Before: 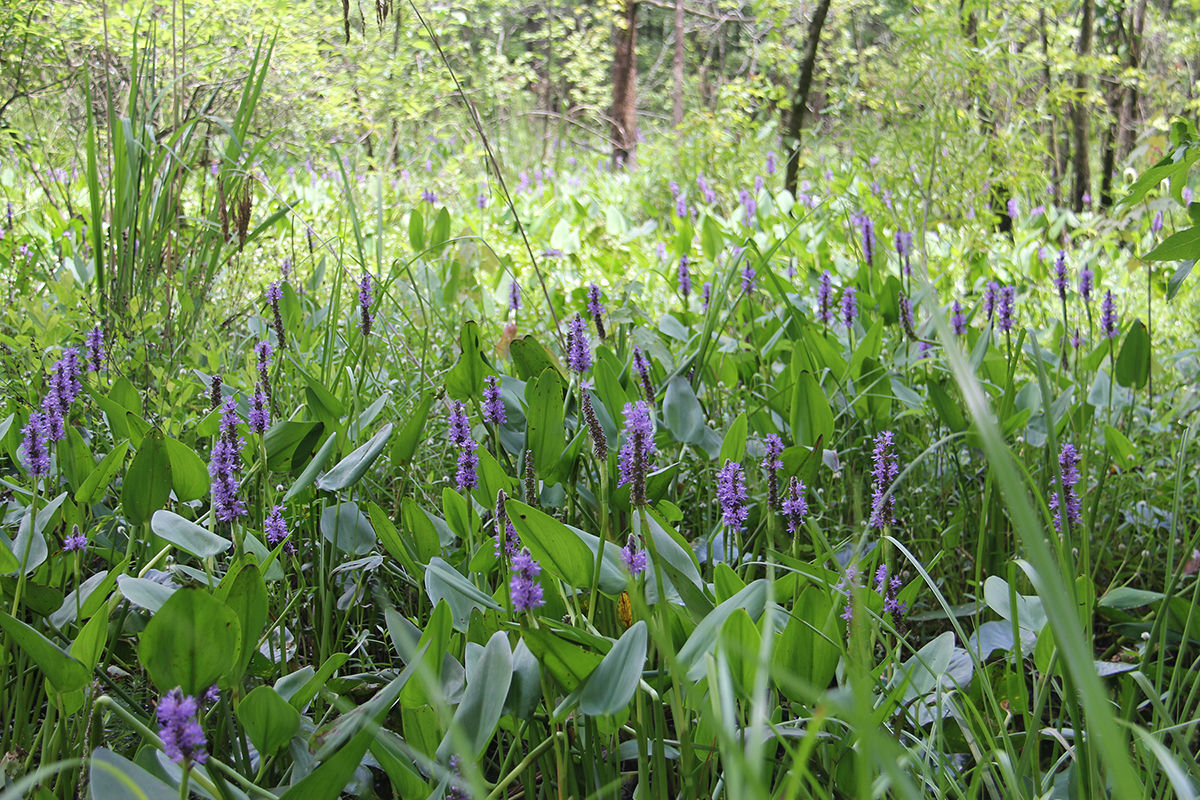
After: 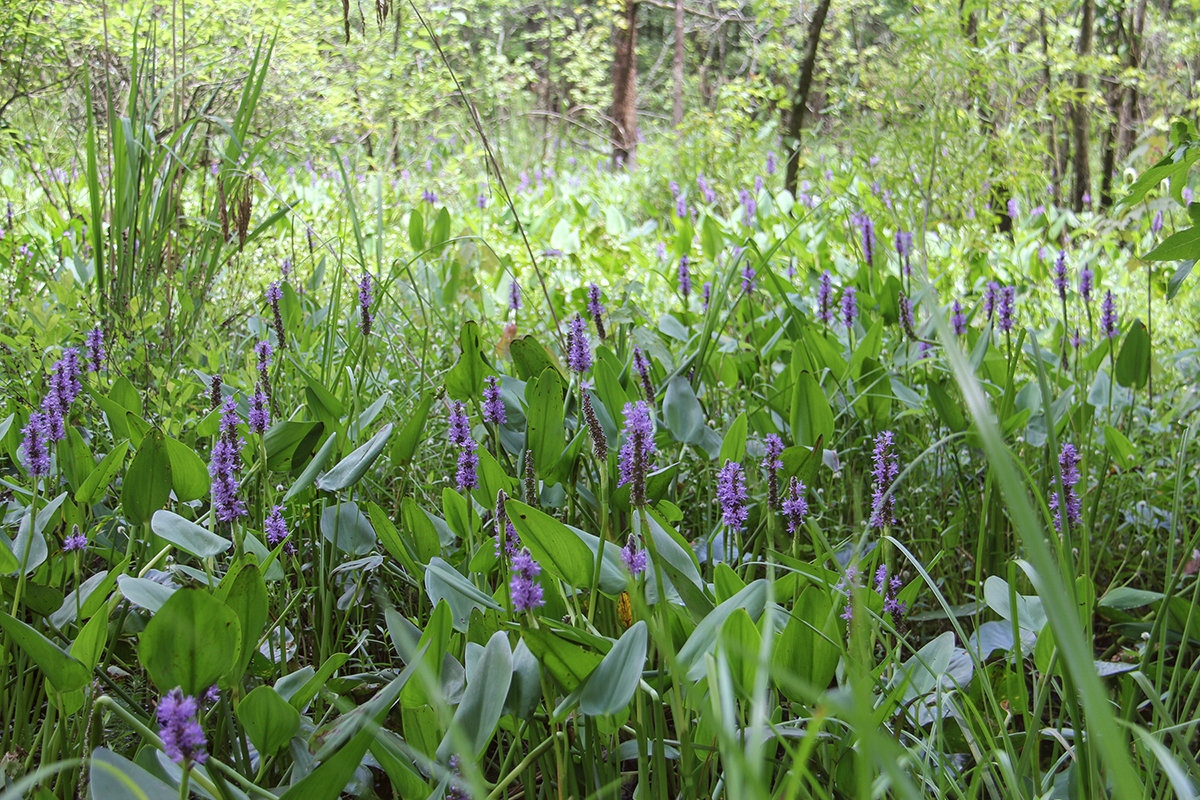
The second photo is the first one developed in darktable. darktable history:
color correction: highlights a* -2.73, highlights b* -2.09, shadows a* 2.41, shadows b* 2.73
local contrast: detail 110%
